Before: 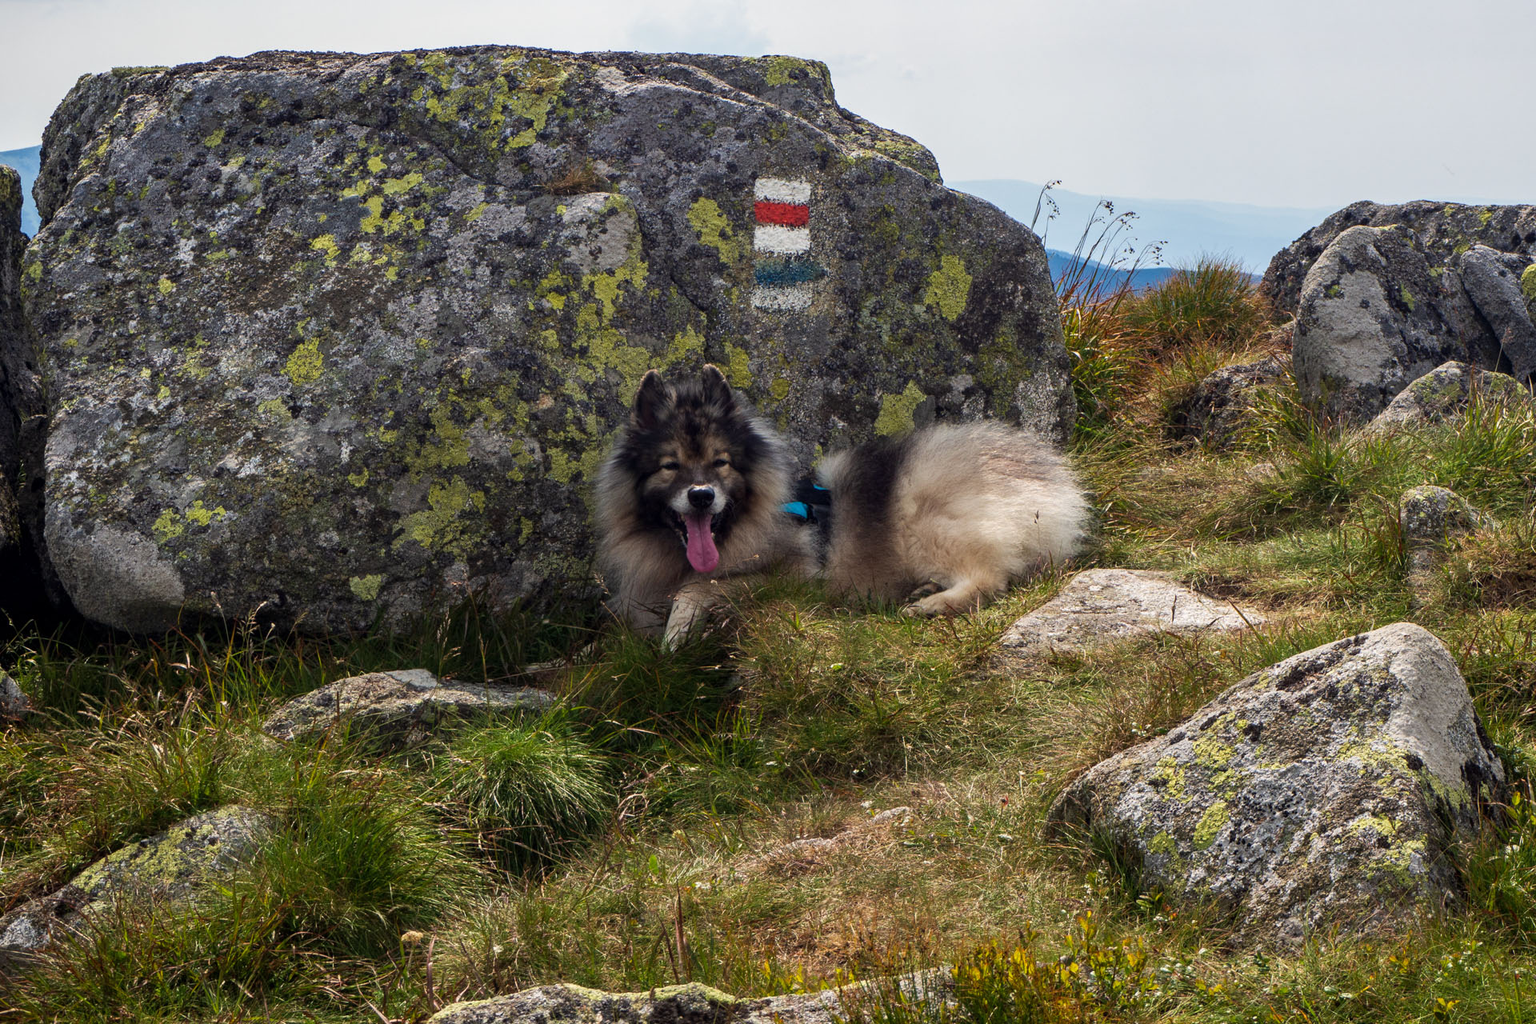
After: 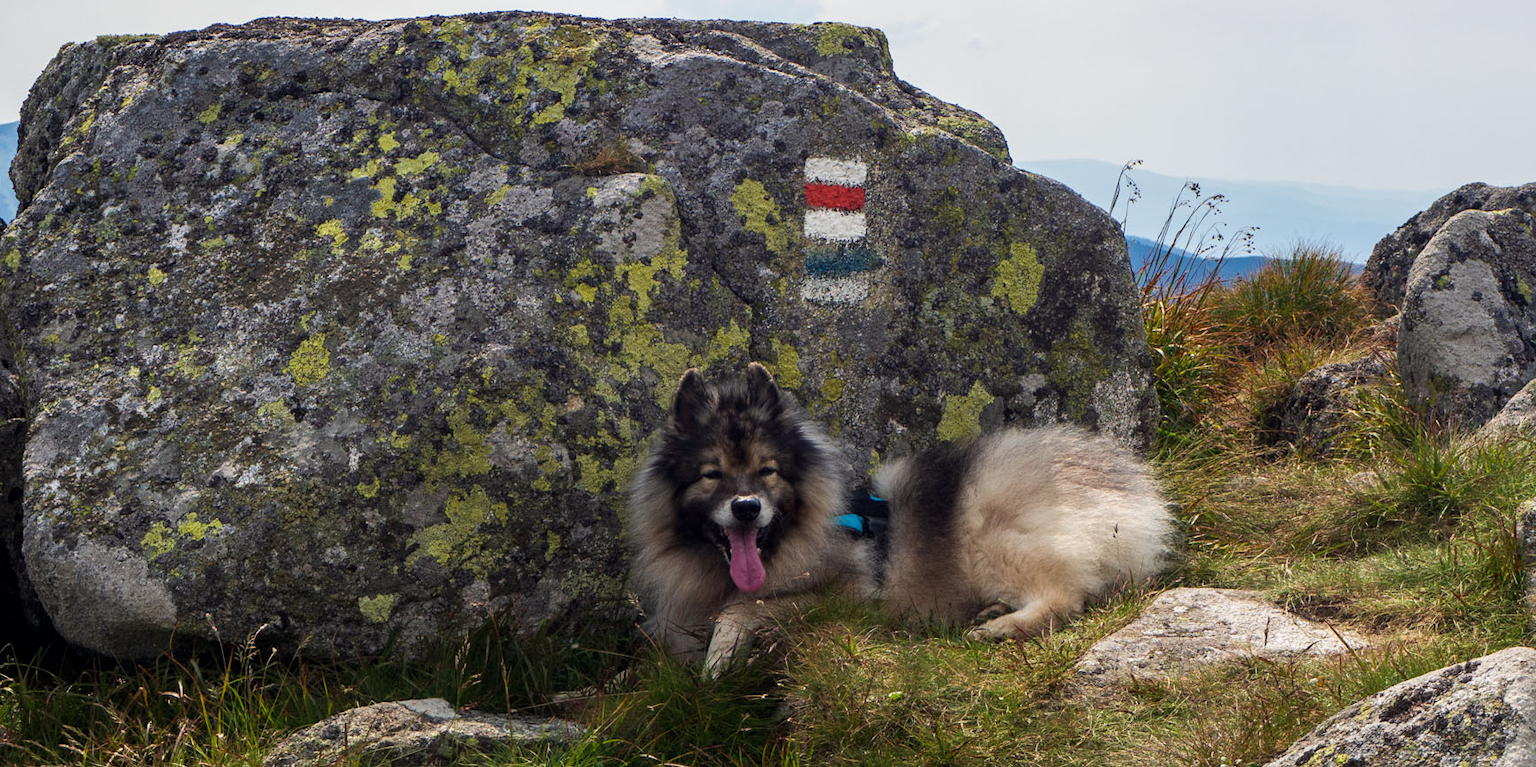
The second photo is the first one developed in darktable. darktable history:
crop: left 1.589%, top 3.445%, right 7.581%, bottom 28.453%
tone curve: preserve colors none
